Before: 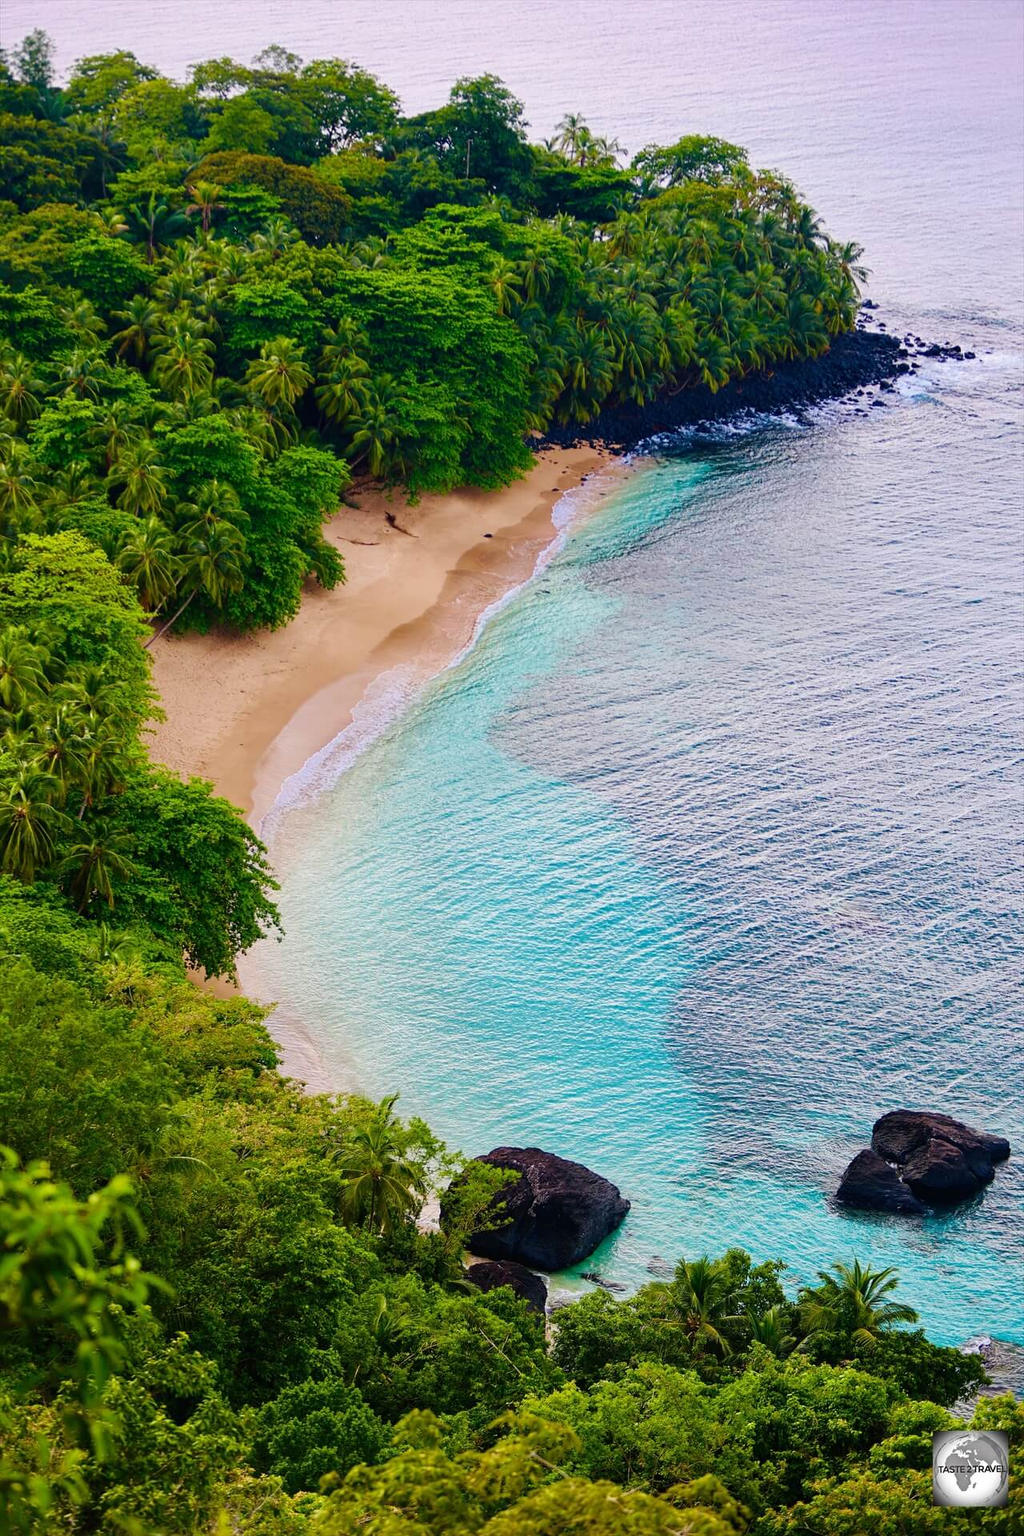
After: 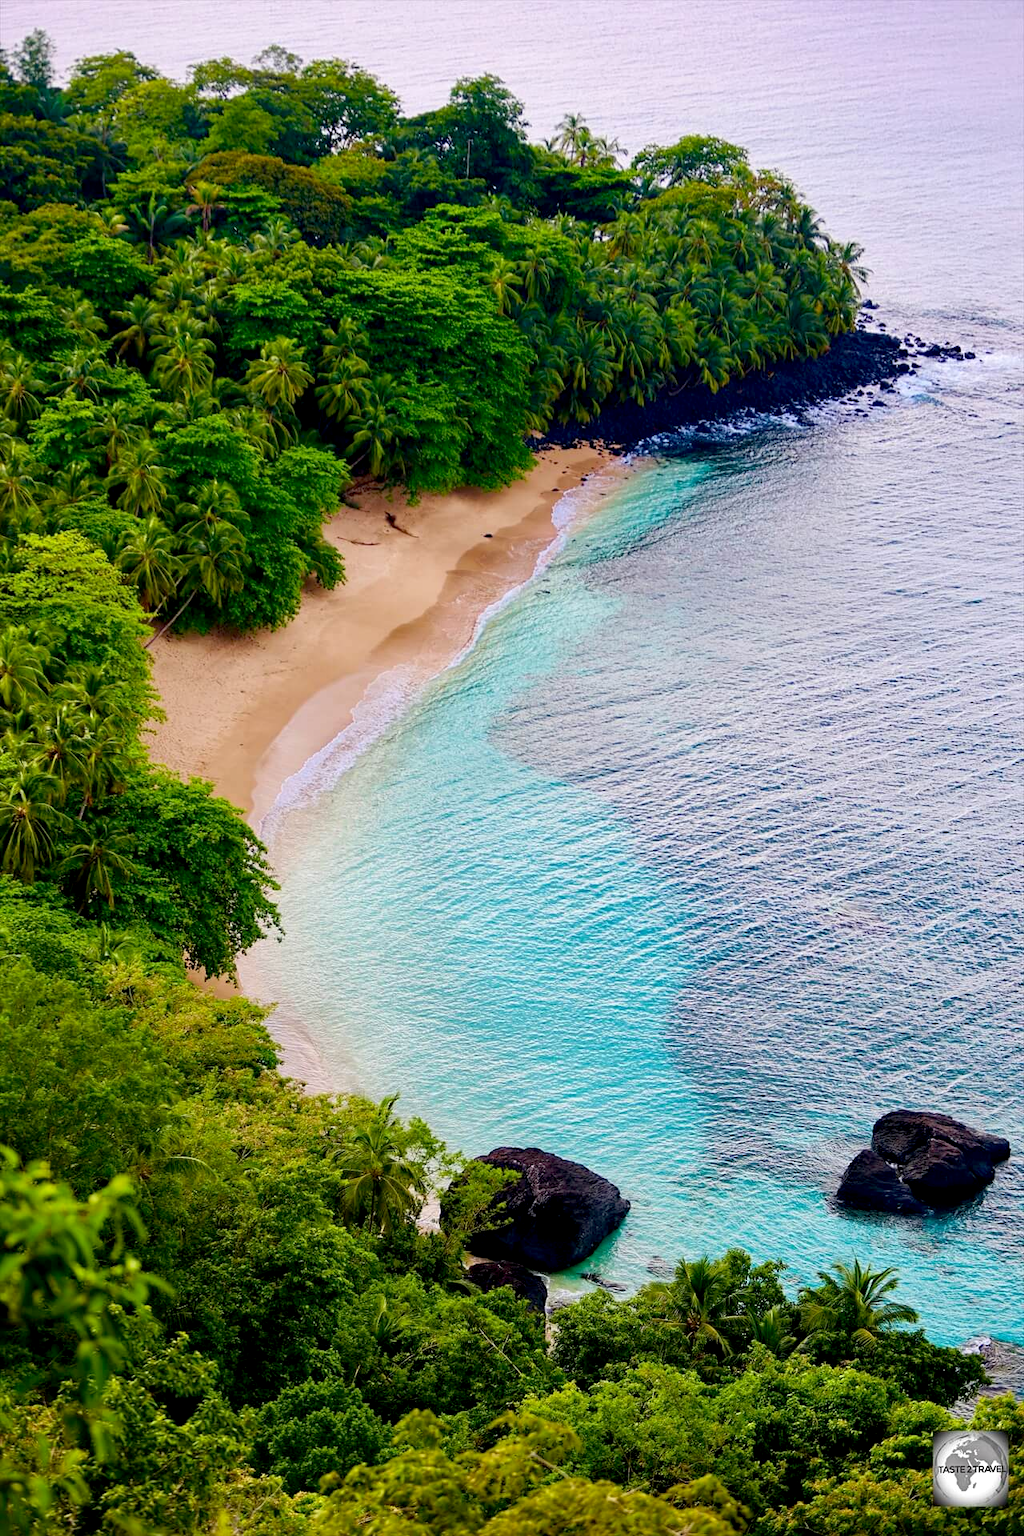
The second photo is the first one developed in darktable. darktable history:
exposure: black level correction 0.007, exposure 0.093 EV, compensate highlight preservation false
